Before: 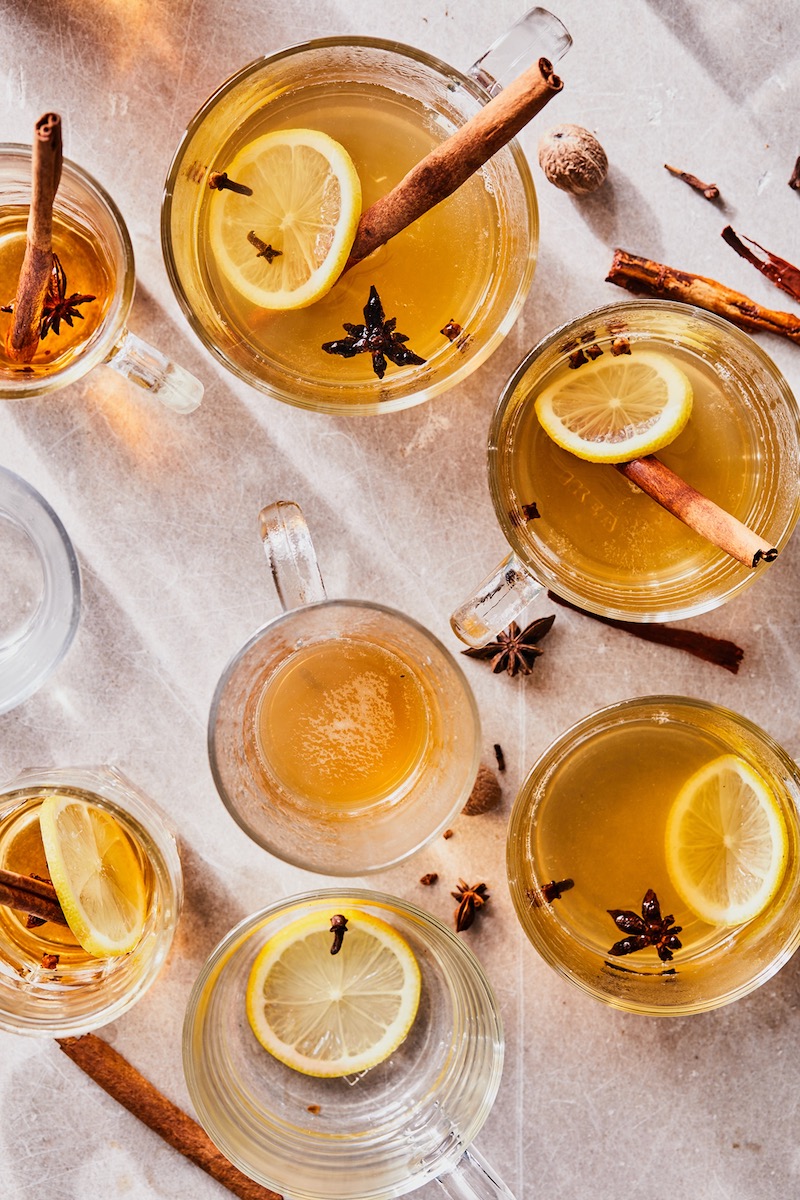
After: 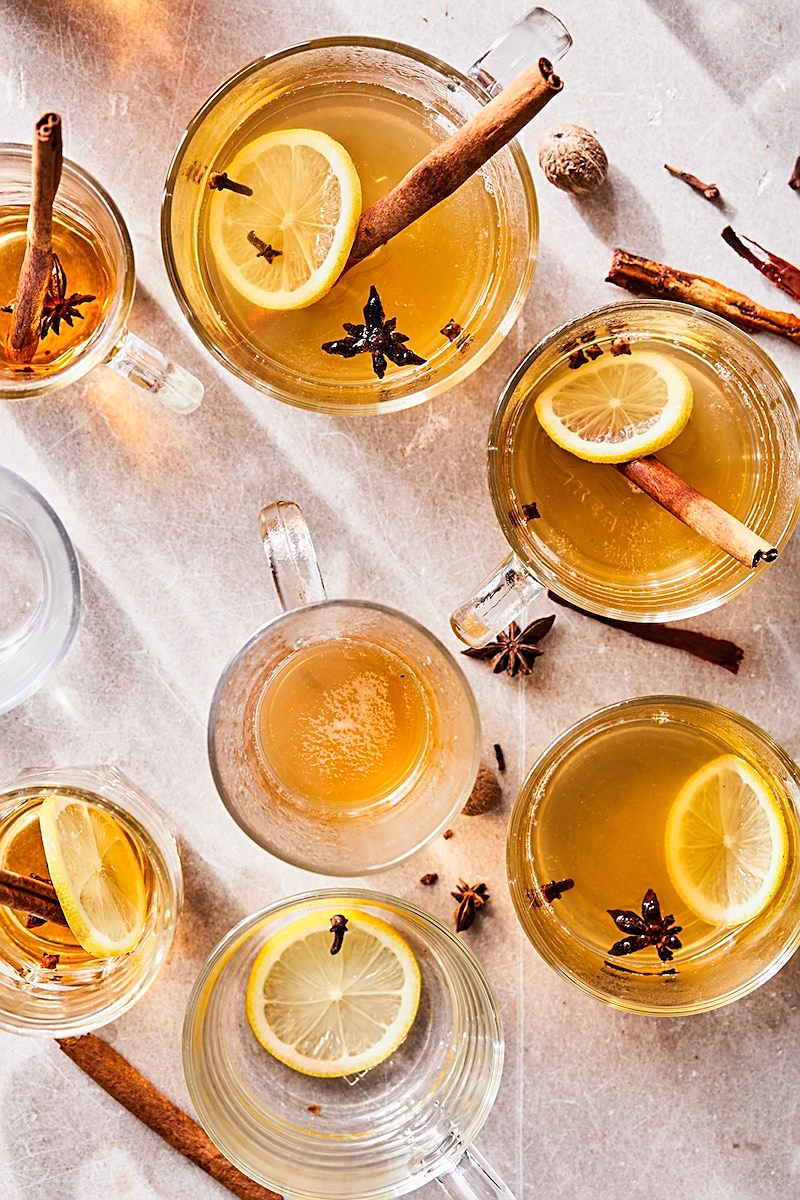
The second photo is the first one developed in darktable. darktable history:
sharpen: on, module defaults
exposure: exposure 0.18 EV, compensate highlight preservation false
